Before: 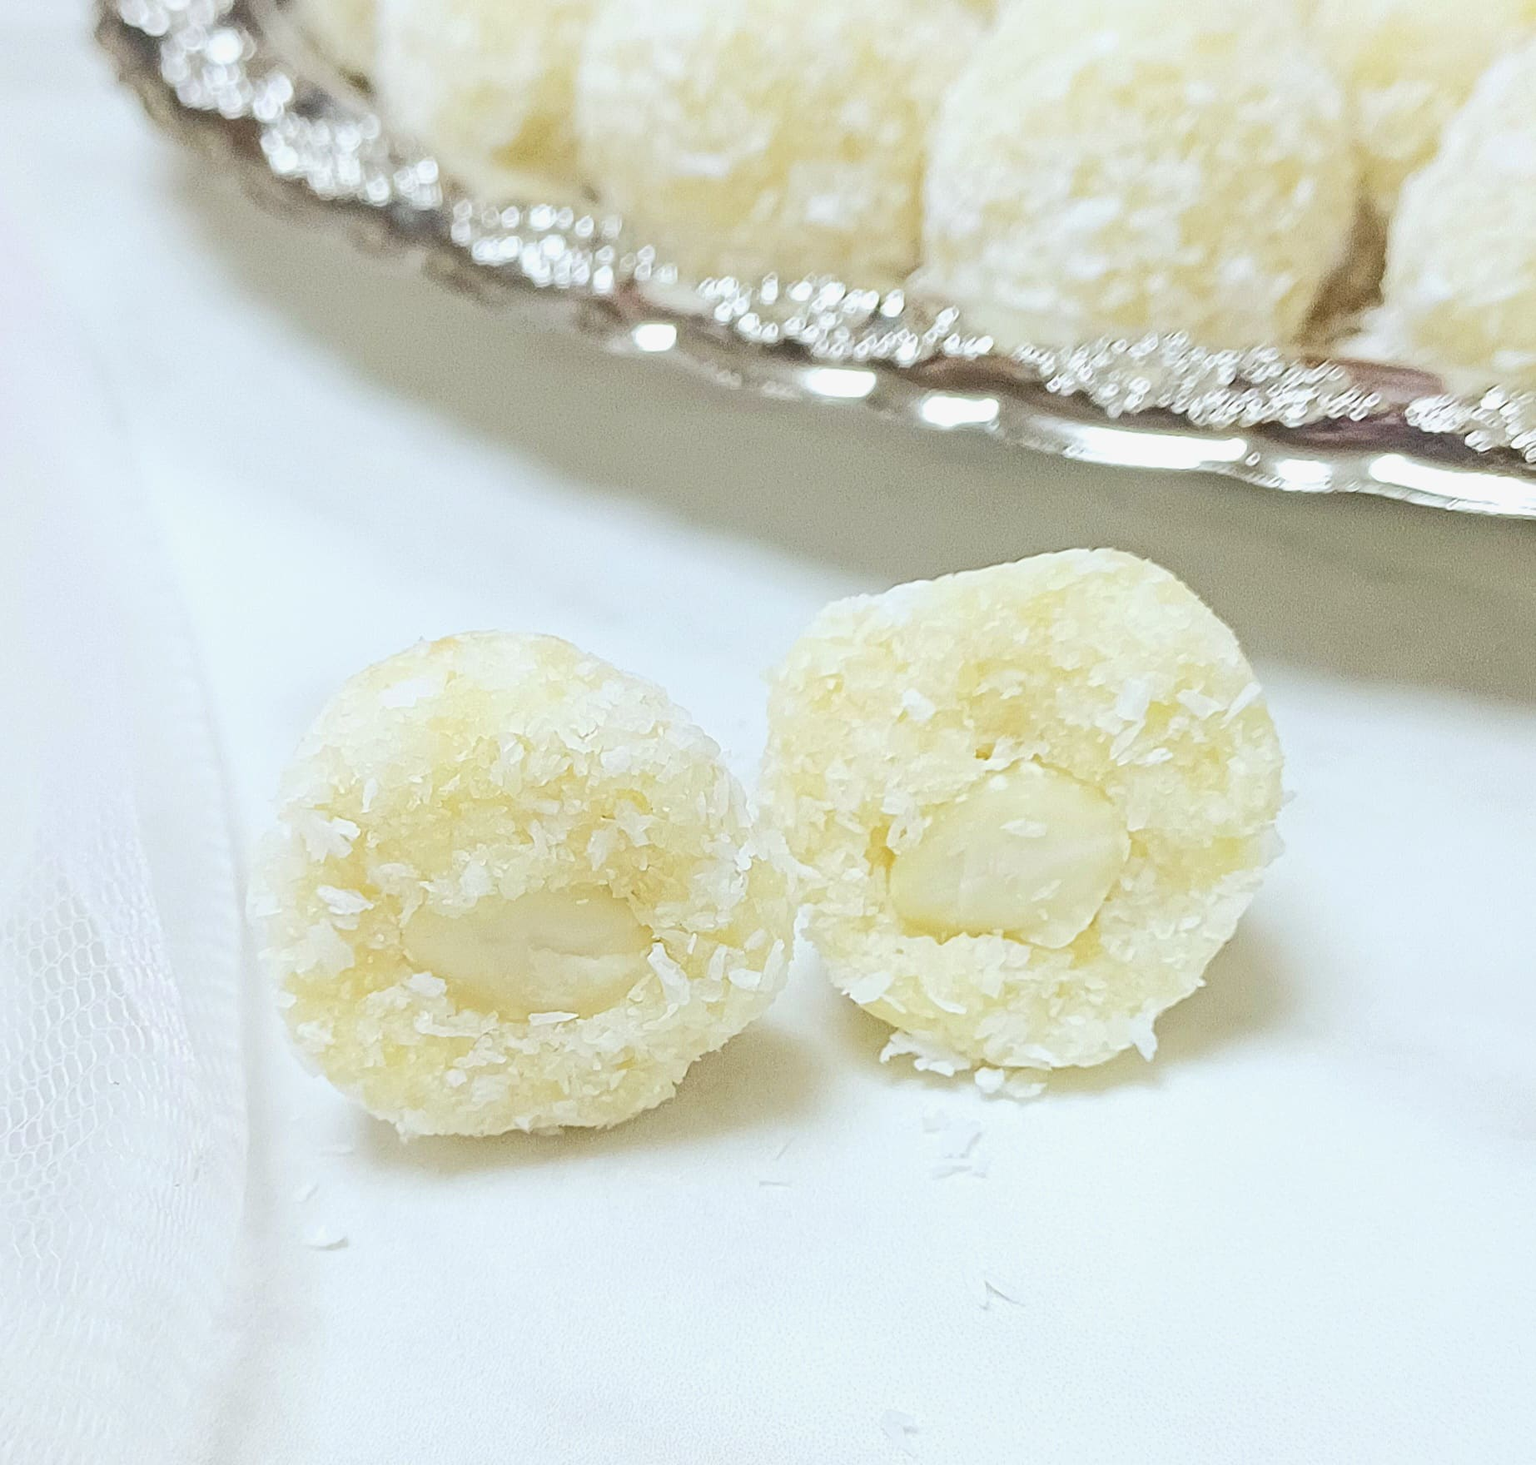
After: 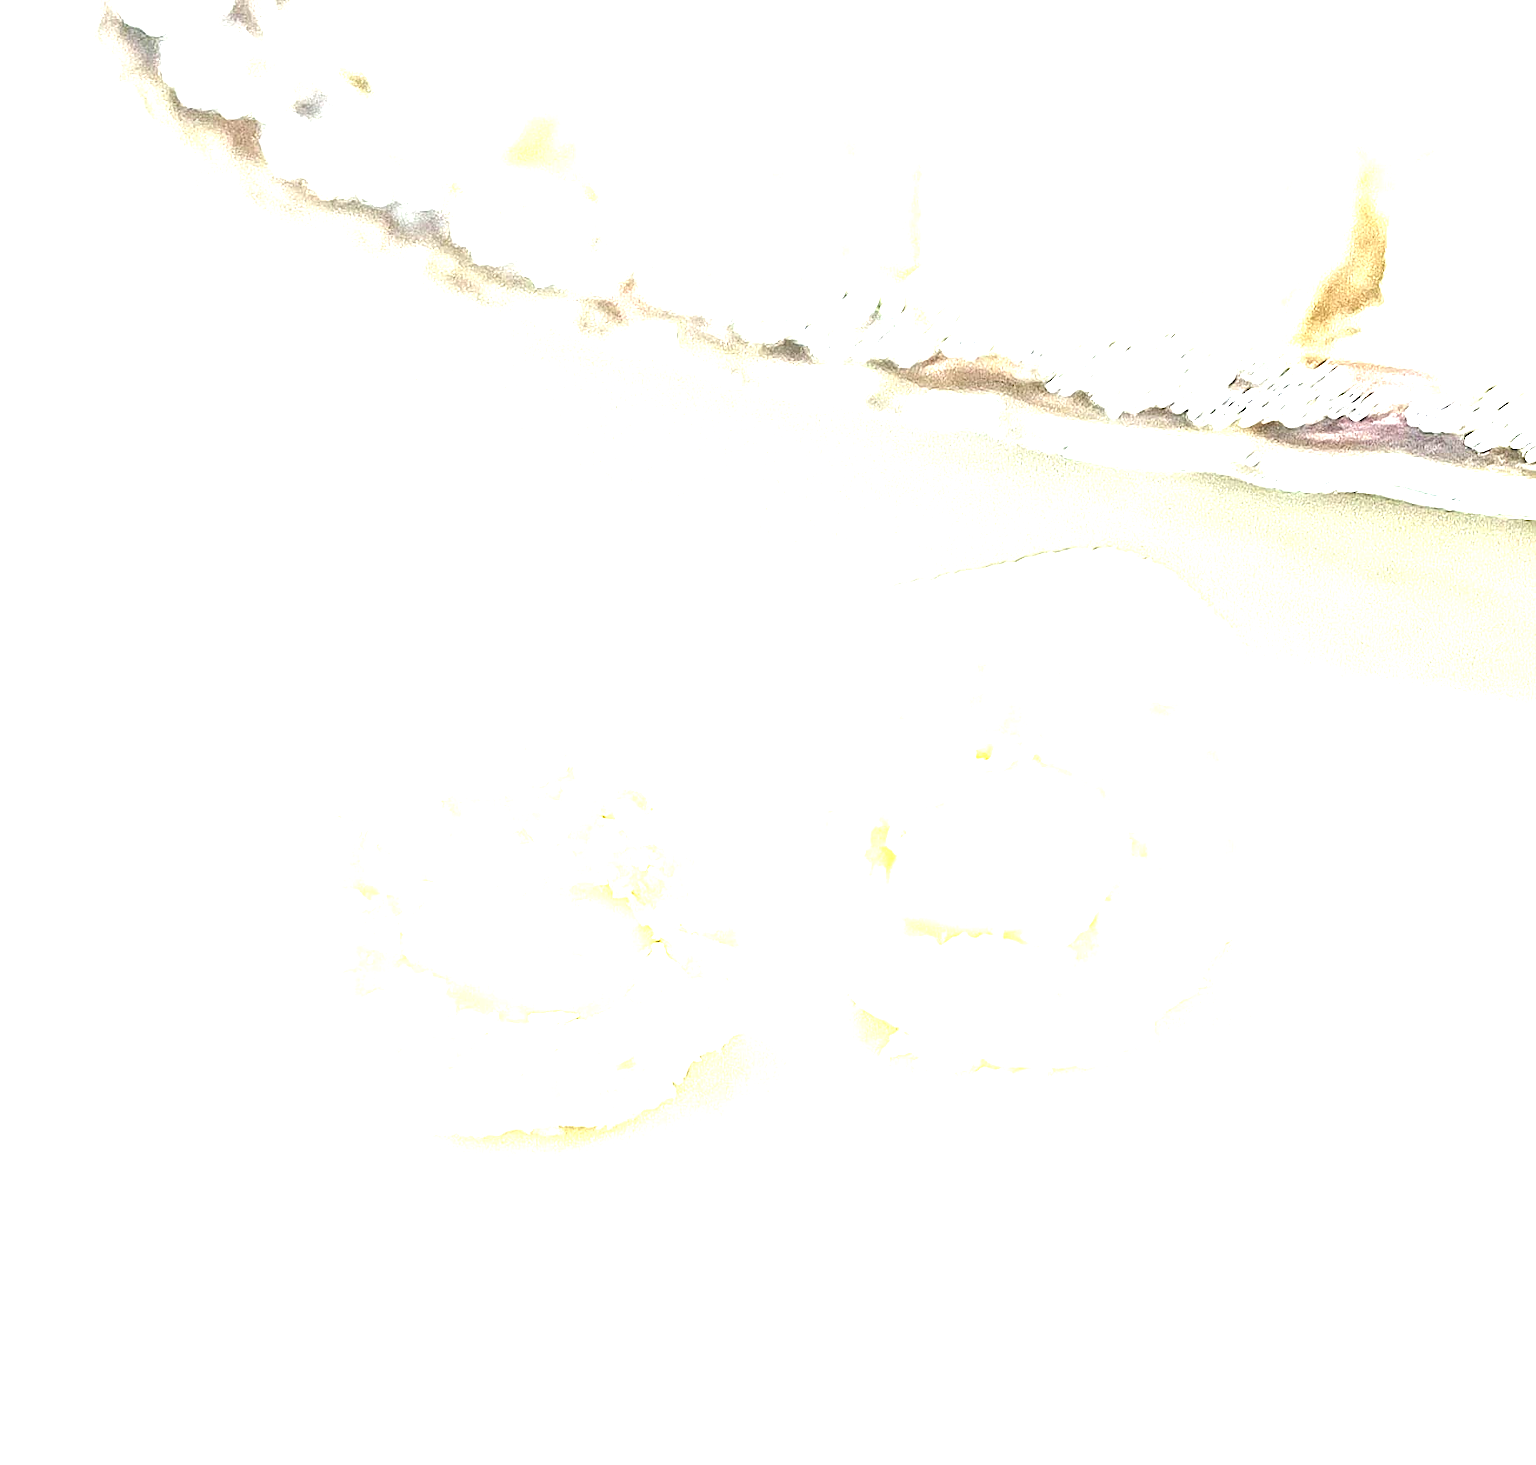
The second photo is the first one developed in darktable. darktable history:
exposure: exposure 2.043 EV, compensate highlight preservation false
sharpen: on, module defaults
